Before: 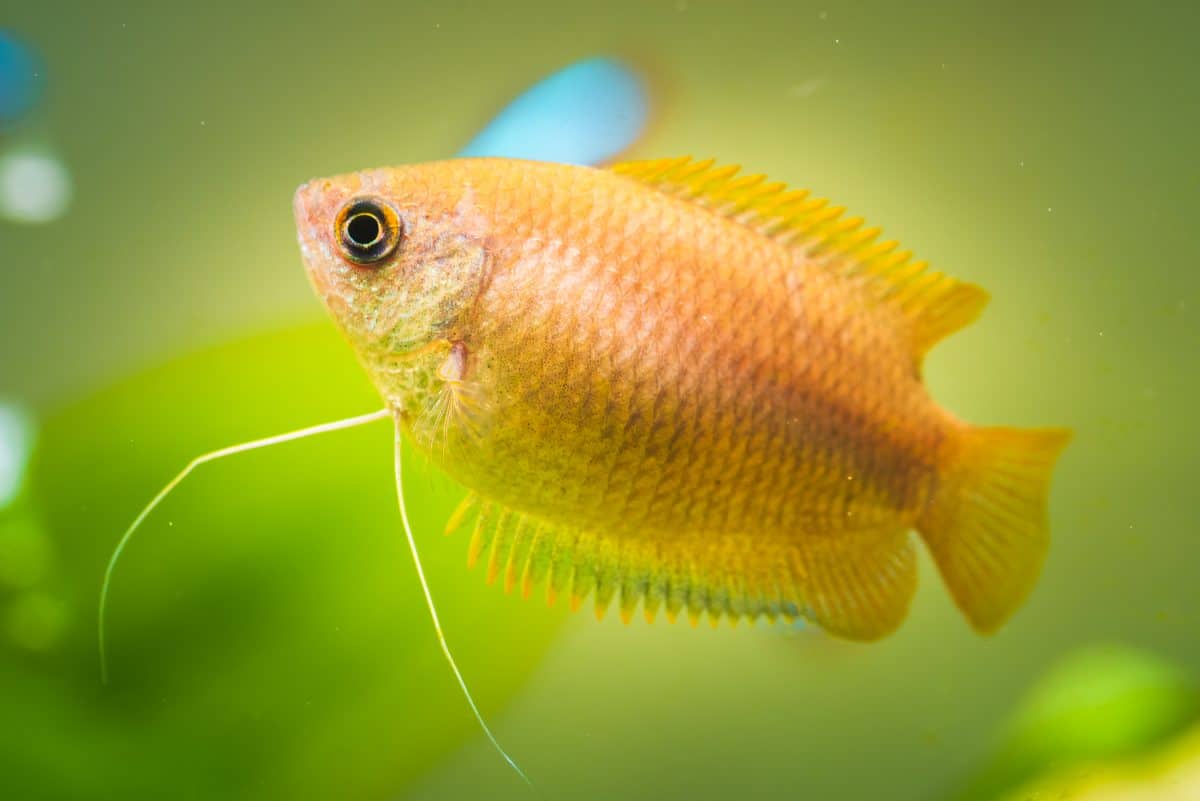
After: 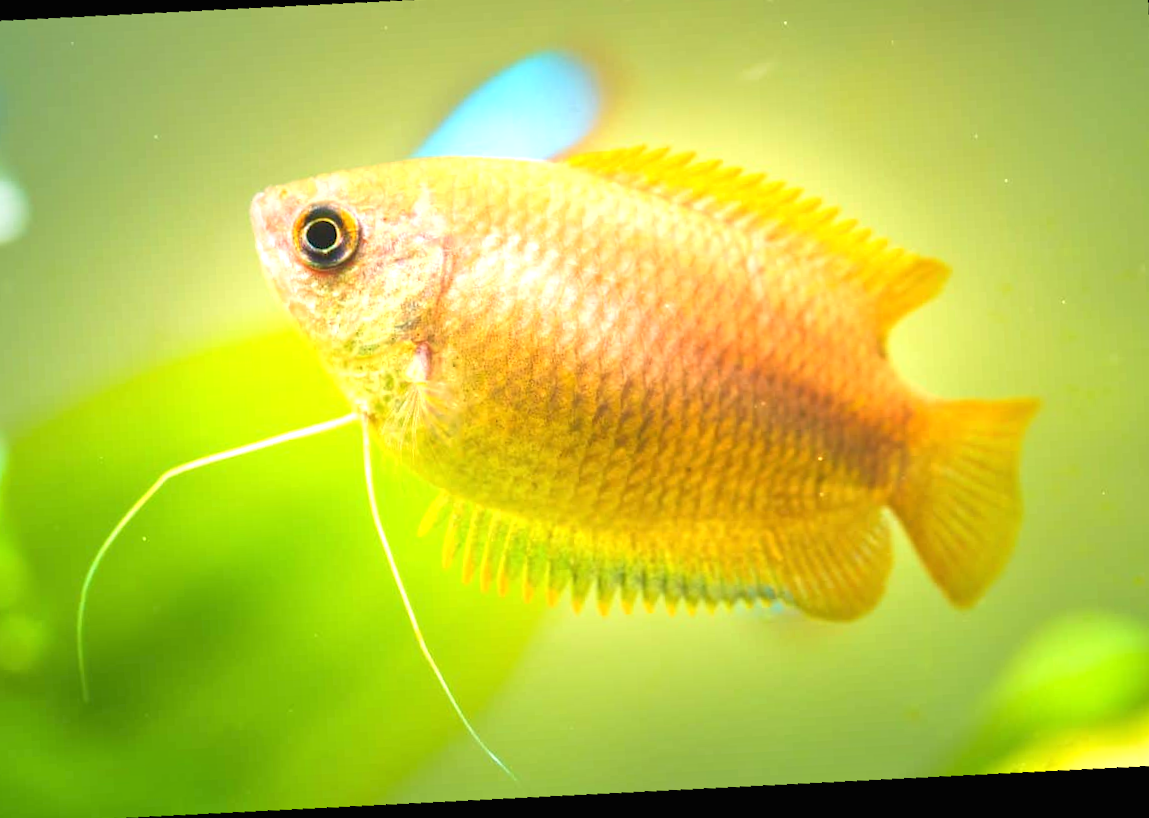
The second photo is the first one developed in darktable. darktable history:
rotate and perspective: rotation -4.86°, automatic cropping off
exposure: black level correction 0, exposure 0.7 EV, compensate exposure bias true, compensate highlight preservation false
crop and rotate: angle -1.96°, left 3.097%, top 4.154%, right 1.586%, bottom 0.529%
tone equalizer: -8 EV 1 EV, -7 EV 1 EV, -6 EV 1 EV, -5 EV 1 EV, -4 EV 1 EV, -3 EV 0.75 EV, -2 EV 0.5 EV, -1 EV 0.25 EV
